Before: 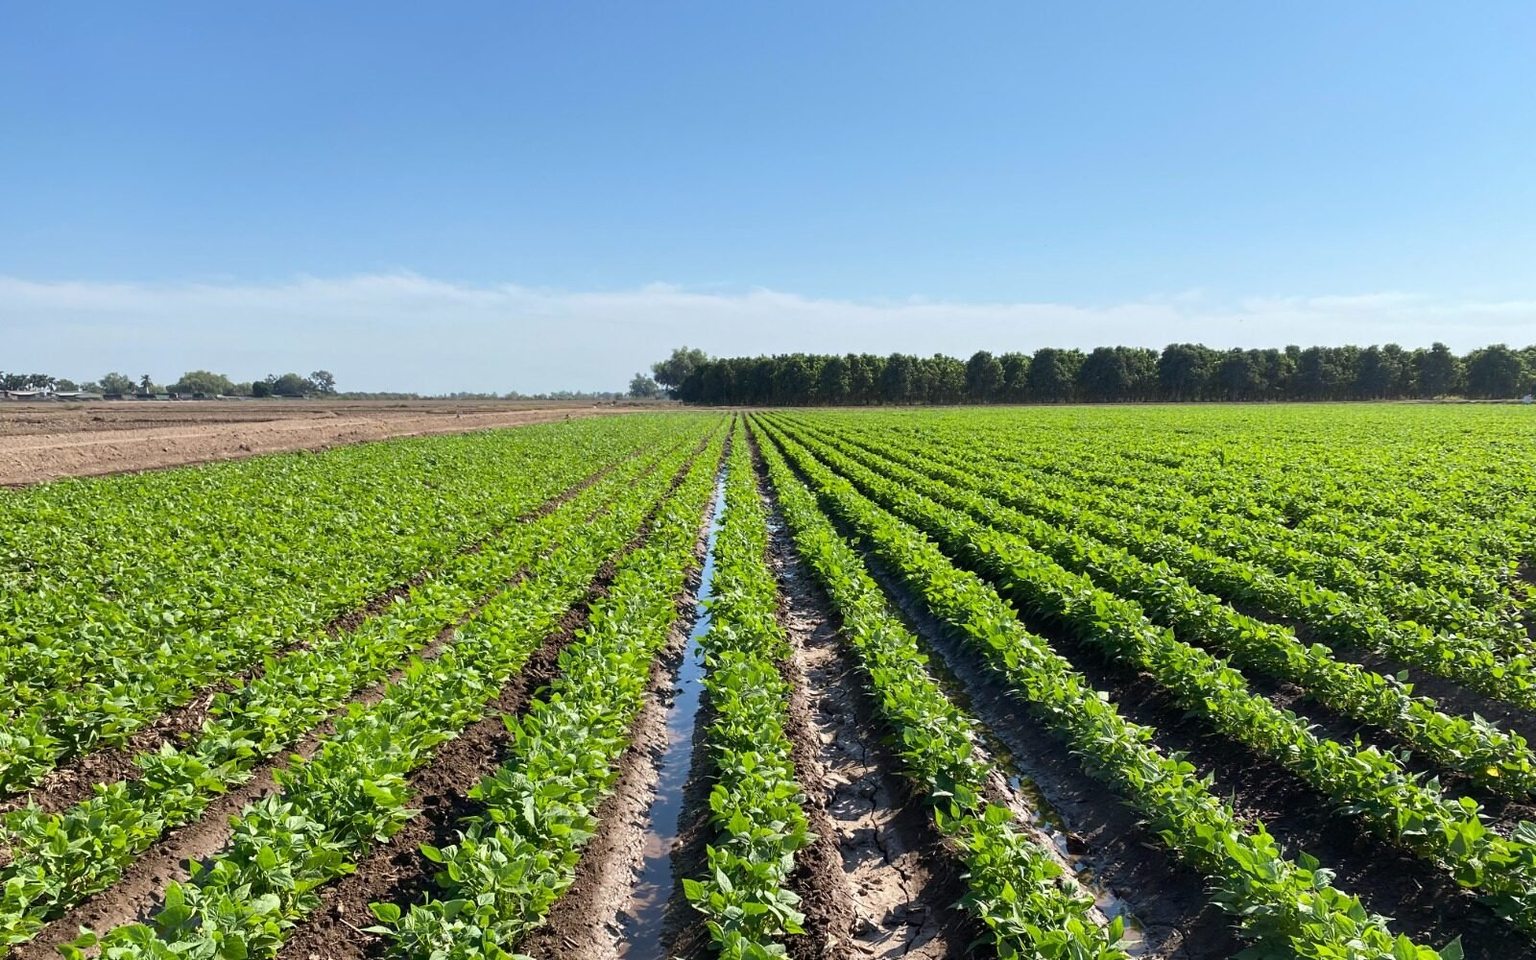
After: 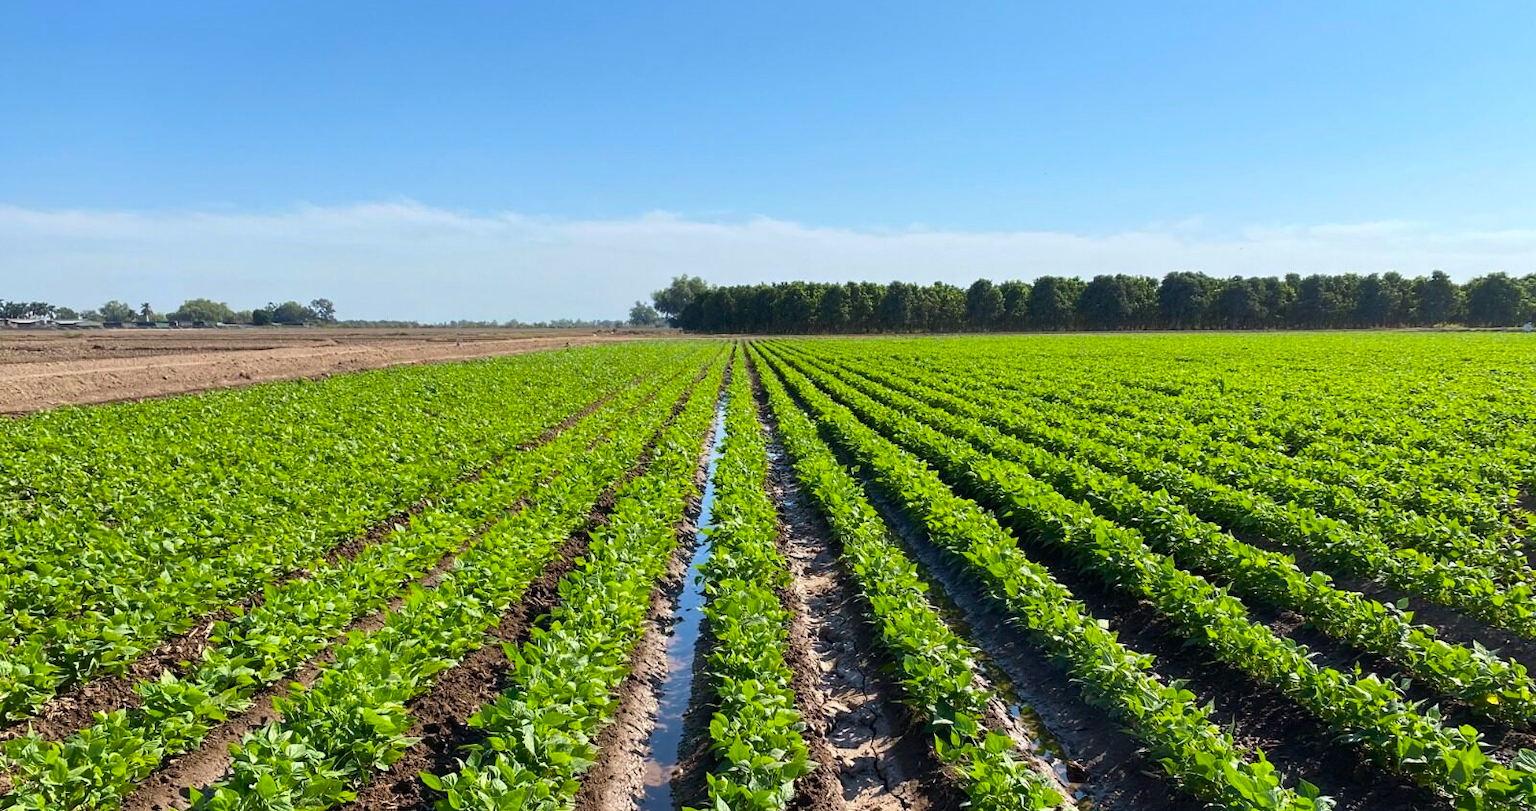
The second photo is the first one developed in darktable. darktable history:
crop: top 7.574%, bottom 7.831%
color balance rgb: shadows lift › hue 85.2°, linear chroma grading › global chroma 9.133%, perceptual saturation grading › global saturation 0.566%, global vibrance 25.499%
